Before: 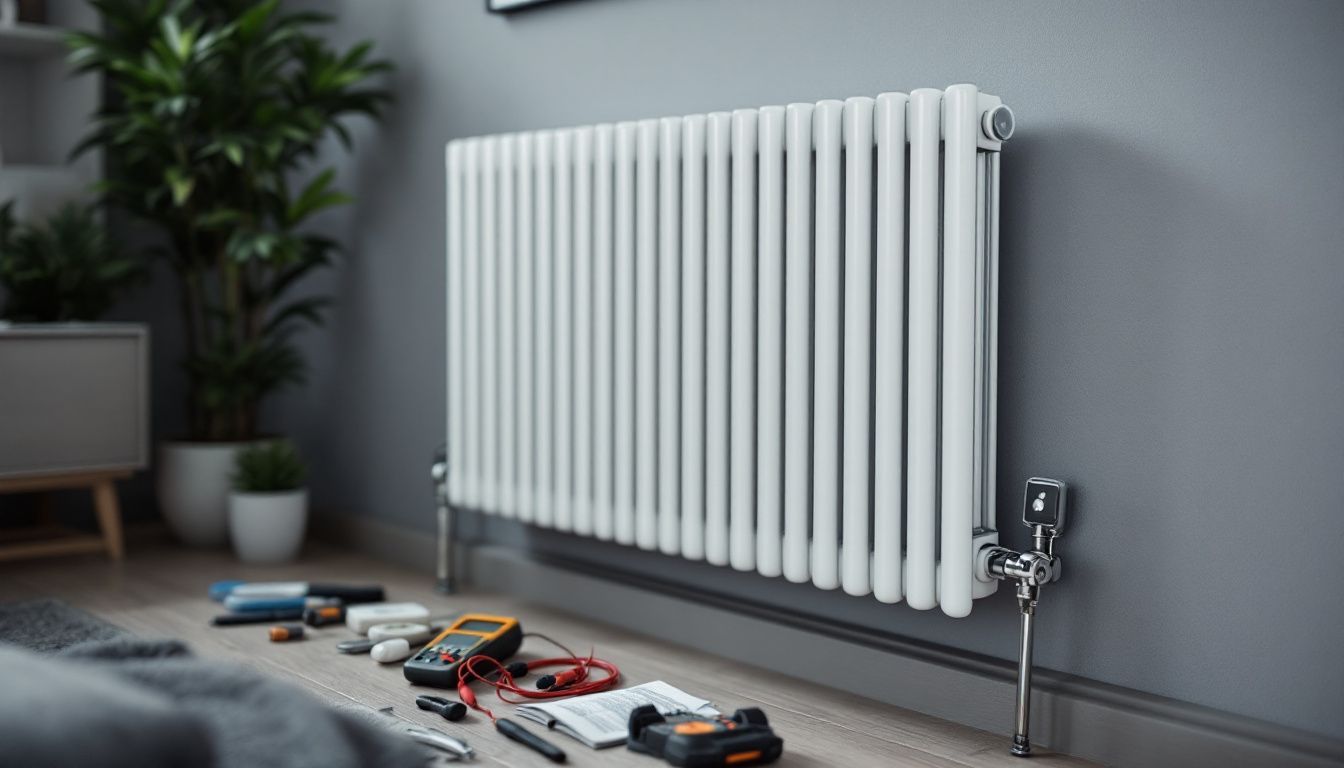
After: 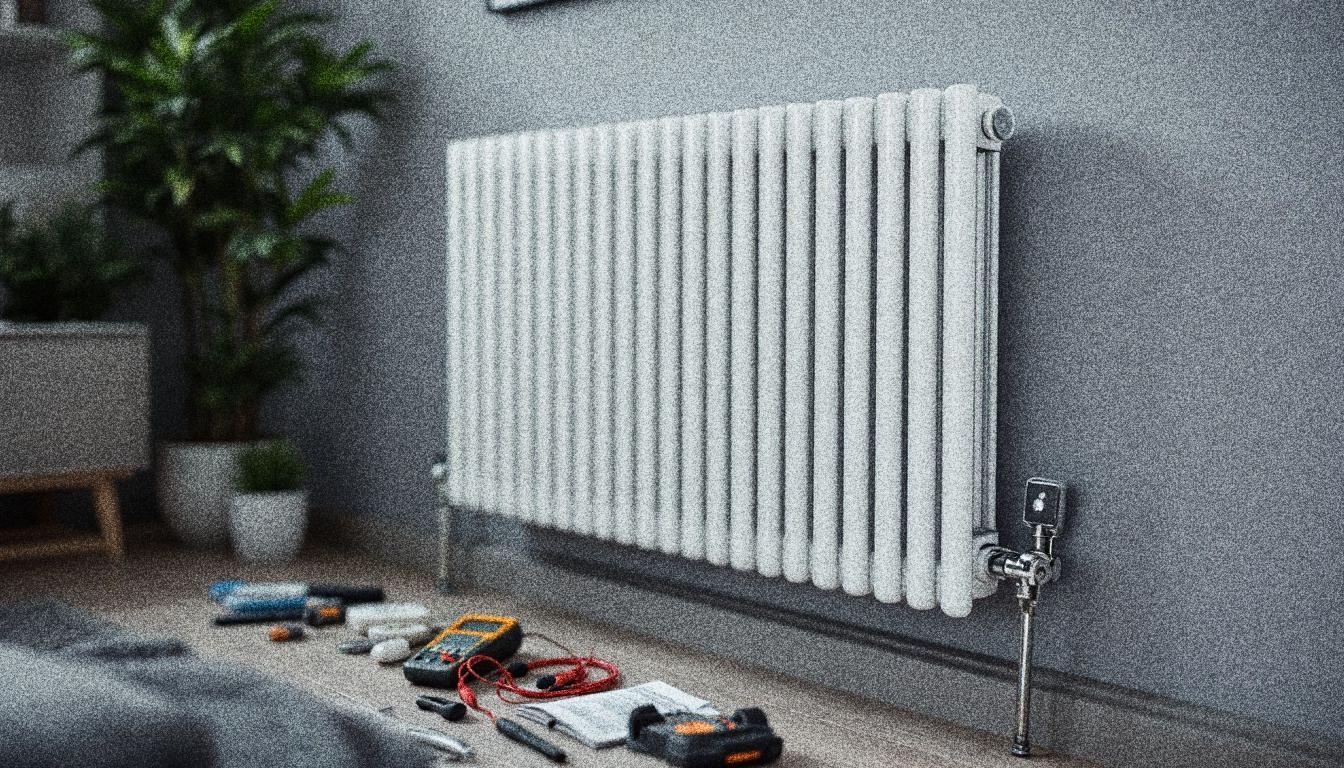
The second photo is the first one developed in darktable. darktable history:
grain: coarseness 30.02 ISO, strength 100%
base curve: curves: ch0 [(0, 0) (0.283, 0.295) (1, 1)], preserve colors none
